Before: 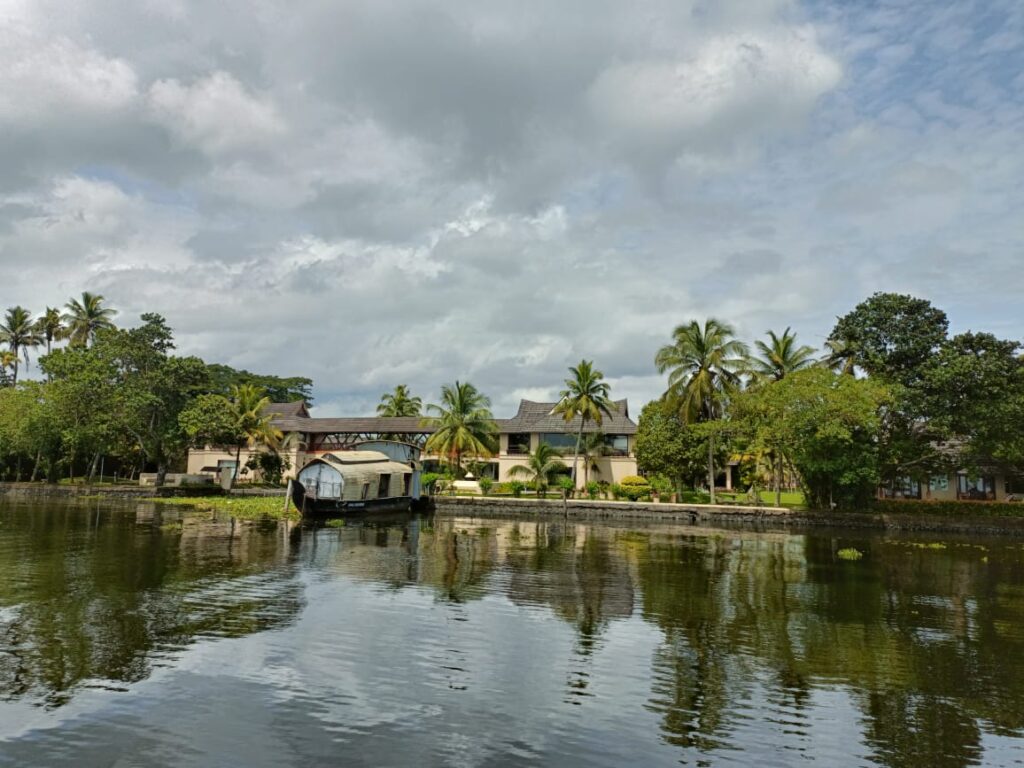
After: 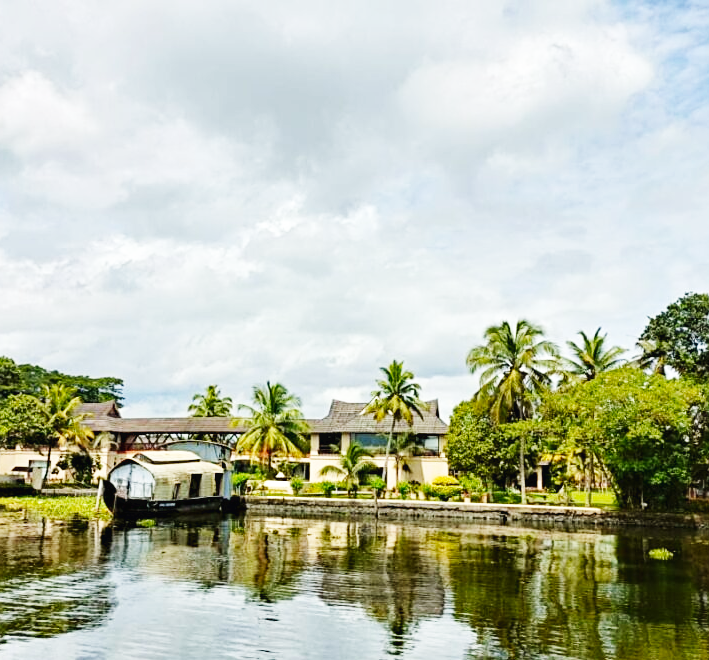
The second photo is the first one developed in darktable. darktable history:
haze removal: compatibility mode true, adaptive false
sharpen: amount 0.2
crop: left 18.479%, right 12.2%, bottom 13.971%
base curve: curves: ch0 [(0, 0.003) (0.001, 0.002) (0.006, 0.004) (0.02, 0.022) (0.048, 0.086) (0.094, 0.234) (0.162, 0.431) (0.258, 0.629) (0.385, 0.8) (0.548, 0.918) (0.751, 0.988) (1, 1)], preserve colors none
